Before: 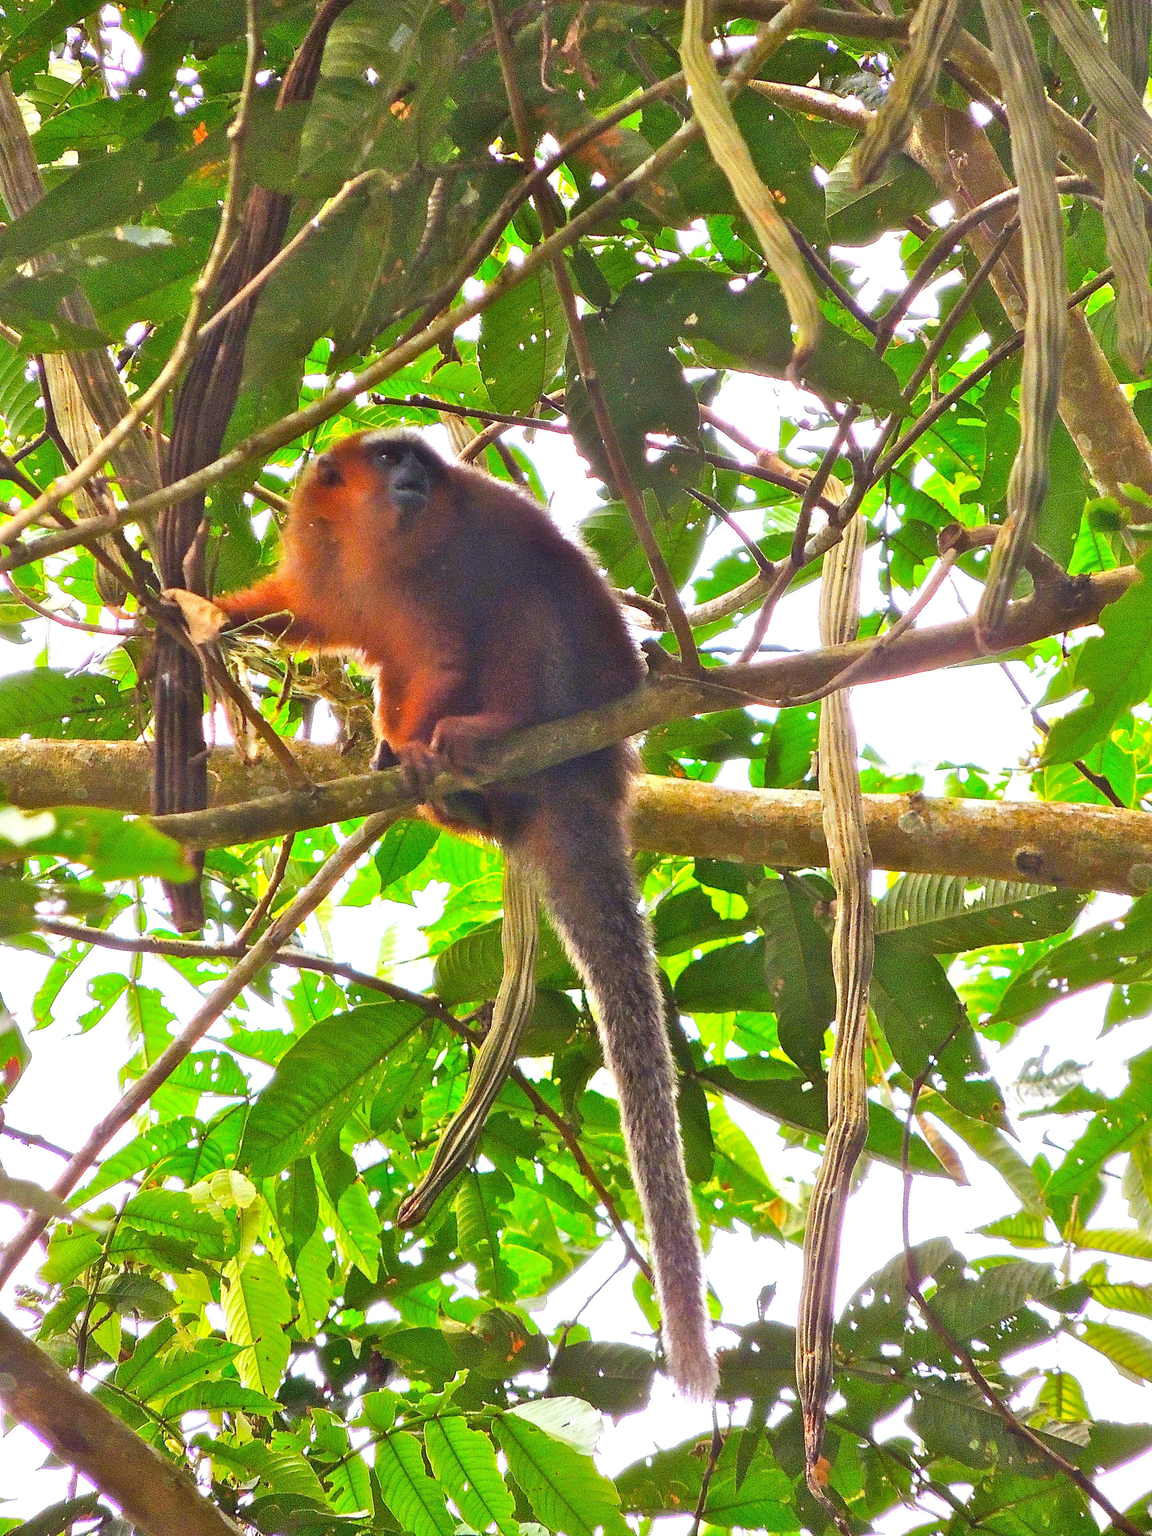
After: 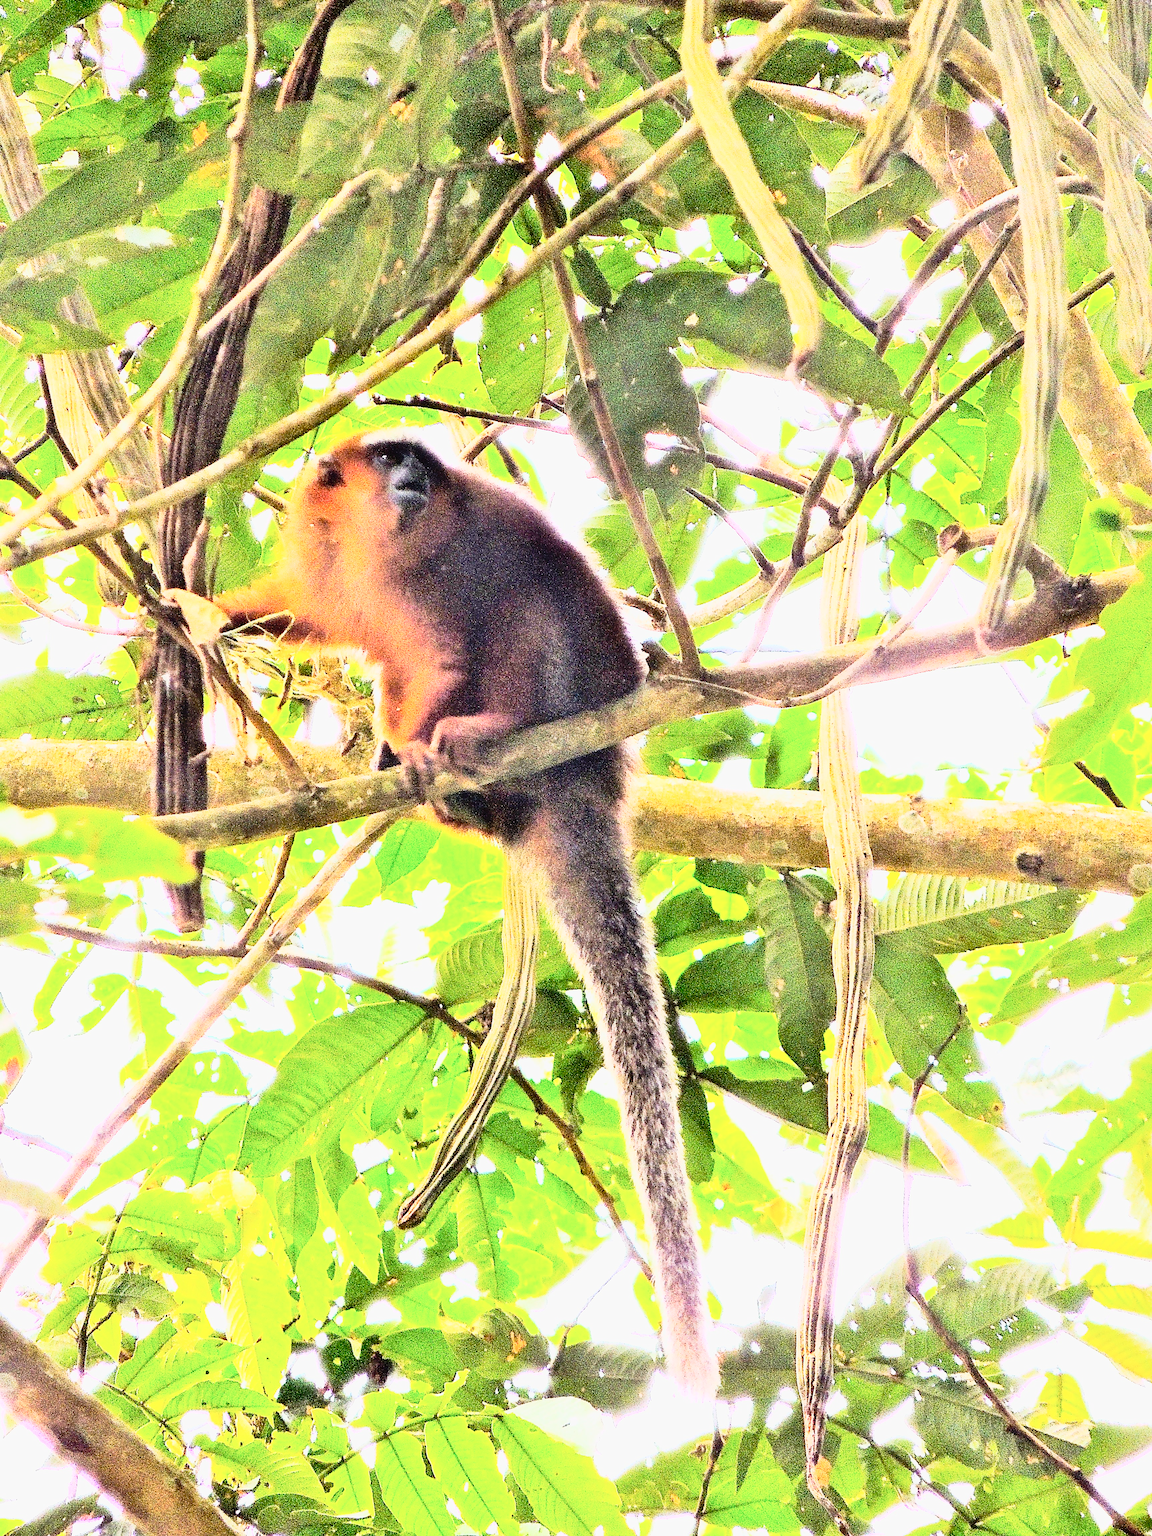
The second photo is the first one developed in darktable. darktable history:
base curve: curves: ch0 [(0, 0) (0, 0) (0.002, 0.001) (0.008, 0.003) (0.019, 0.011) (0.037, 0.037) (0.064, 0.11) (0.102, 0.232) (0.152, 0.379) (0.216, 0.524) (0.296, 0.665) (0.394, 0.789) (0.512, 0.881) (0.651, 0.945) (0.813, 0.986) (1, 1)]
tone curve: curves: ch0 [(0, 0.009) (0.105, 0.08) (0.195, 0.18) (0.283, 0.316) (0.384, 0.434) (0.485, 0.531) (0.638, 0.69) (0.81, 0.872) (1, 0.977)]; ch1 [(0, 0) (0.161, 0.092) (0.35, 0.33) (0.379, 0.401) (0.456, 0.469) (0.502, 0.5) (0.525, 0.514) (0.586, 0.604) (0.642, 0.645) (0.858, 0.817) (1, 0.942)]; ch2 [(0, 0) (0.371, 0.362) (0.437, 0.437) (0.48, 0.49) (0.53, 0.515) (0.56, 0.571) (0.622, 0.606) (0.881, 0.795) (1, 0.929)], preserve colors none
contrast brightness saturation: contrast 0.29
